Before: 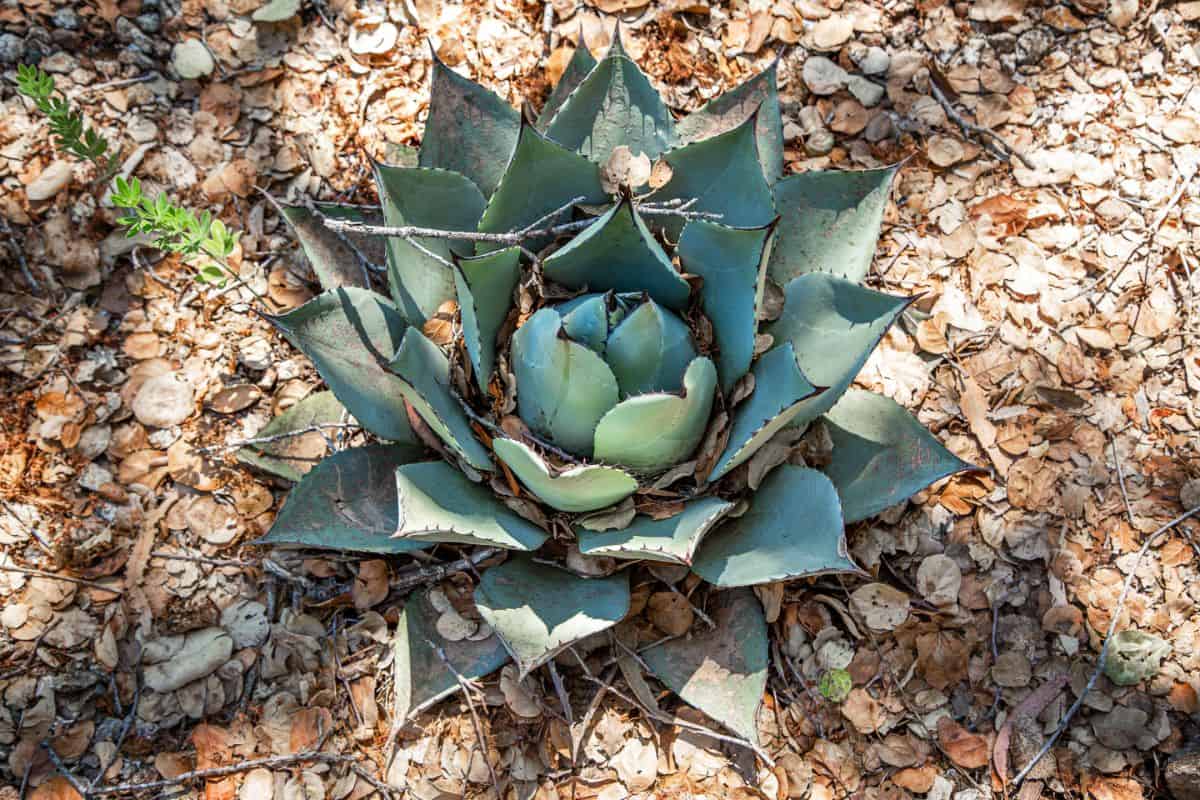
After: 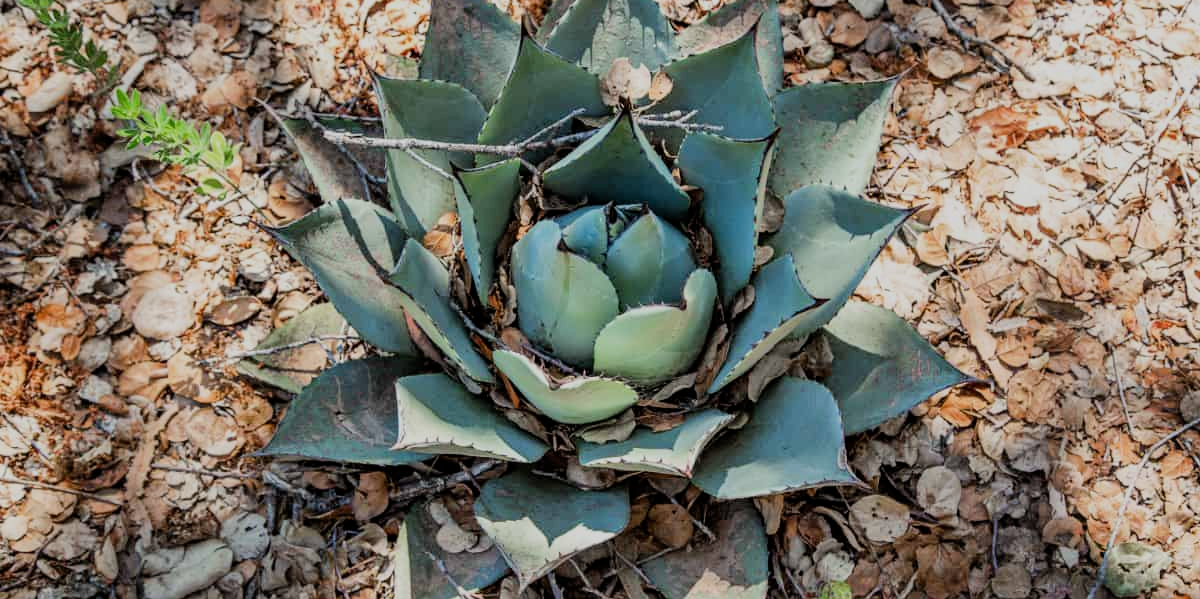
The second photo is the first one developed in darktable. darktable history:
crop: top 11.059%, bottom 13.942%
filmic rgb: black relative exposure -7.65 EV, white relative exposure 4.56 EV, hardness 3.61
